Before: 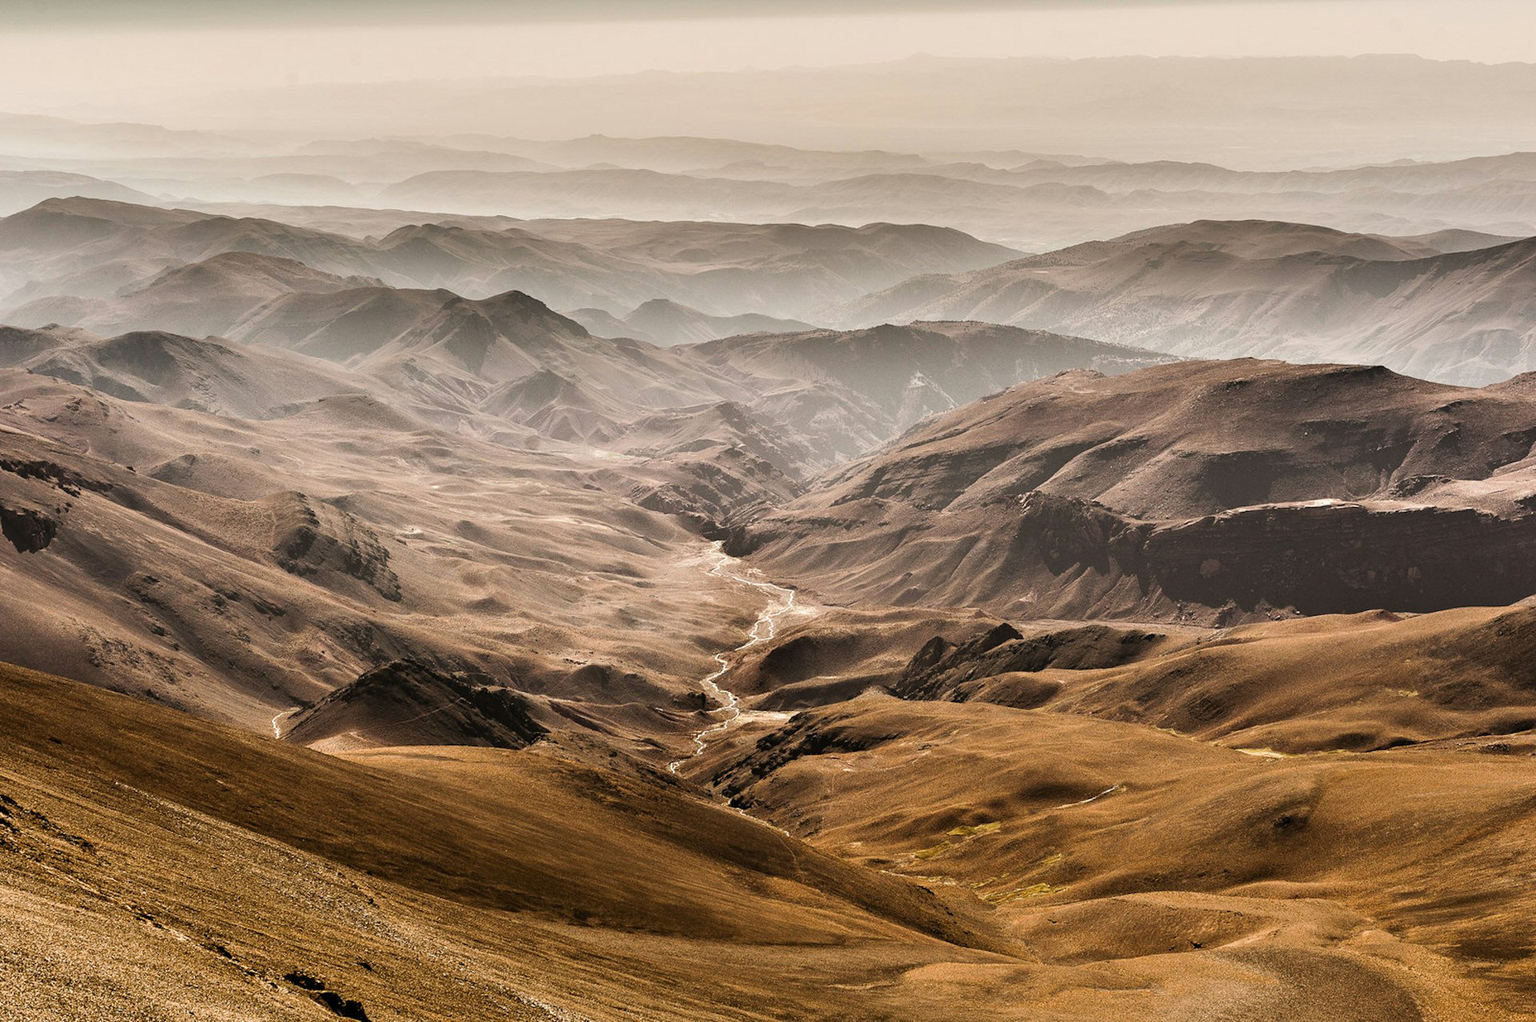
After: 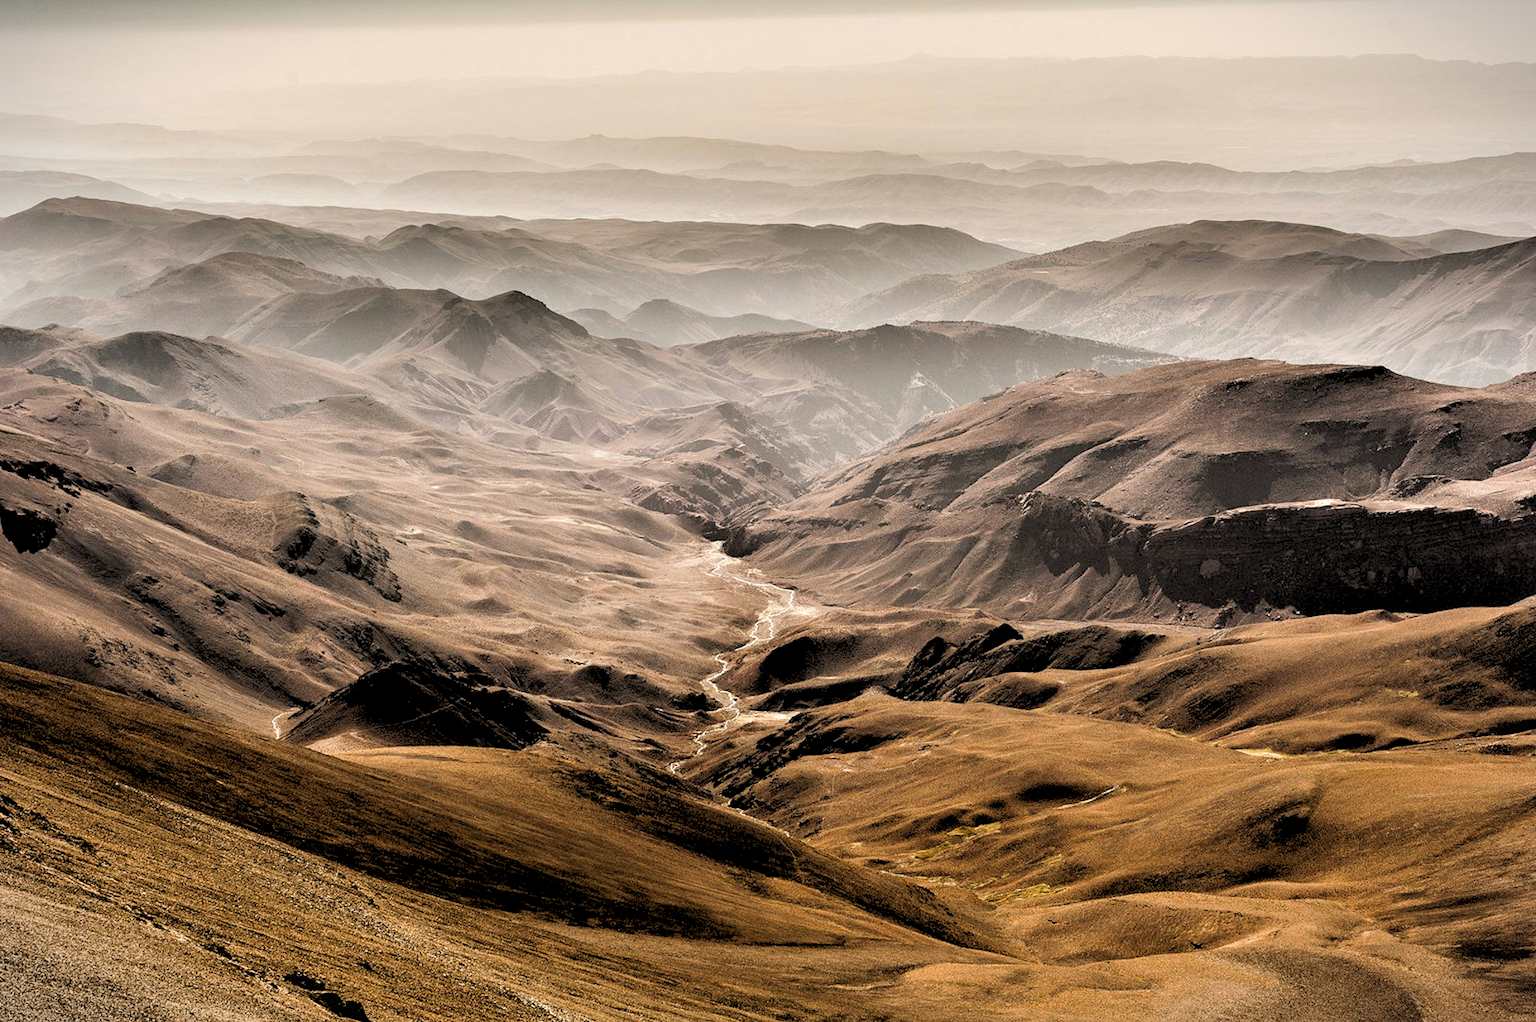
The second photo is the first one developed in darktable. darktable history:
vignetting: fall-off start 100%, brightness -0.406, saturation -0.3, width/height ratio 1.324, dithering 8-bit output, unbound false
rgb levels: levels [[0.029, 0.461, 0.922], [0, 0.5, 1], [0, 0.5, 1]]
